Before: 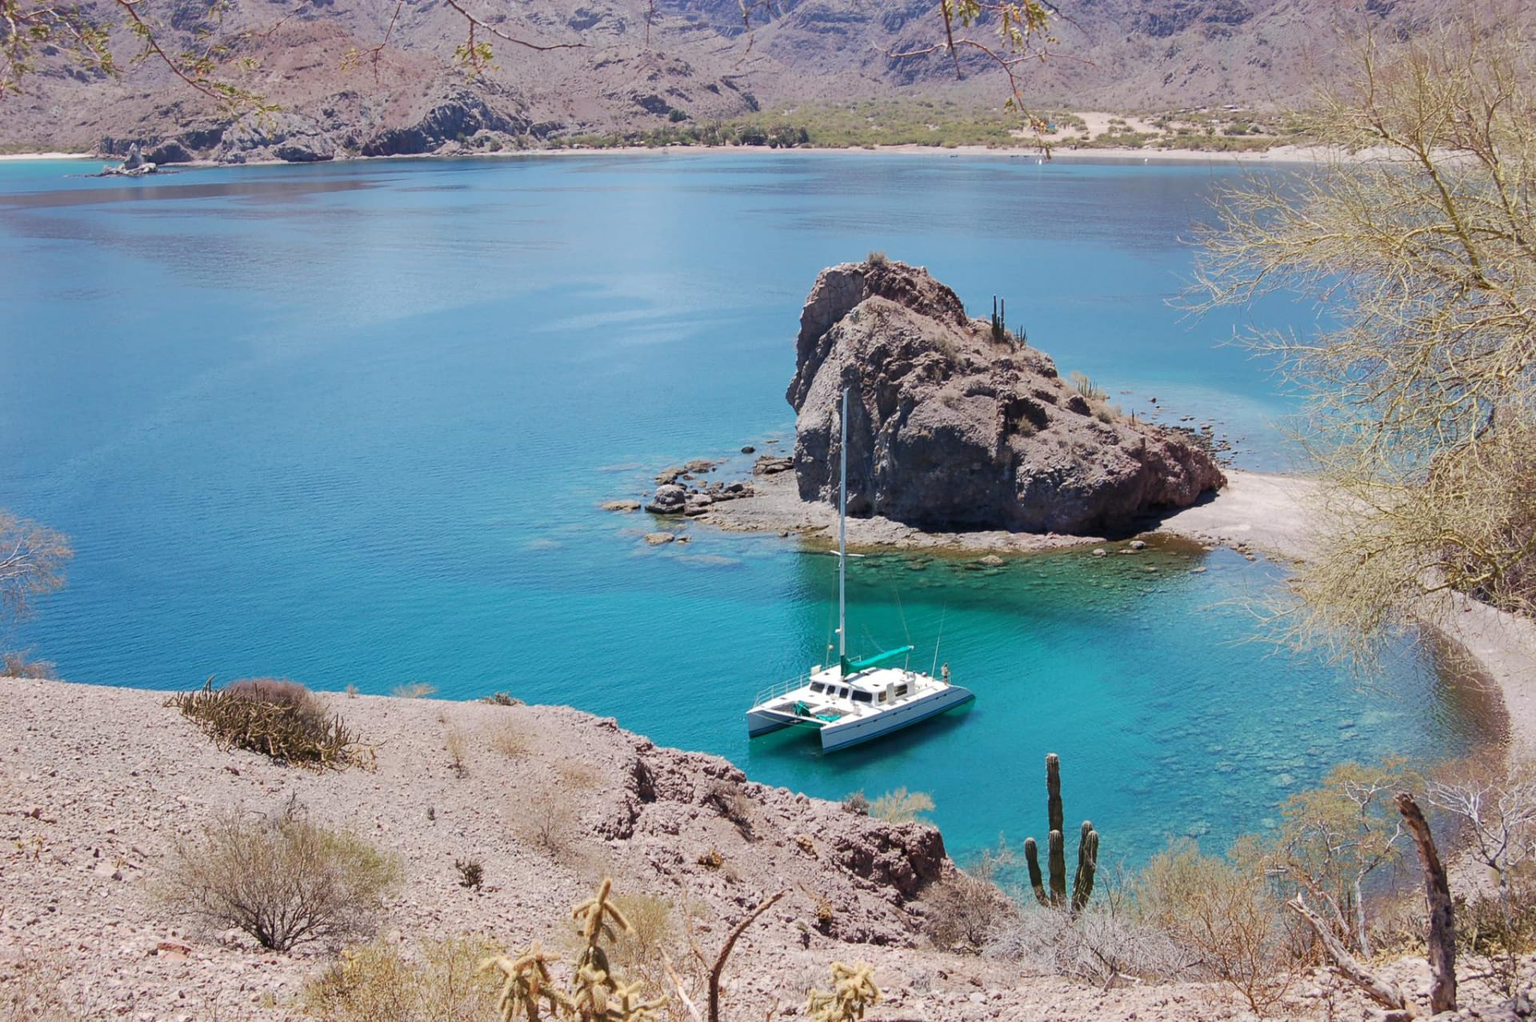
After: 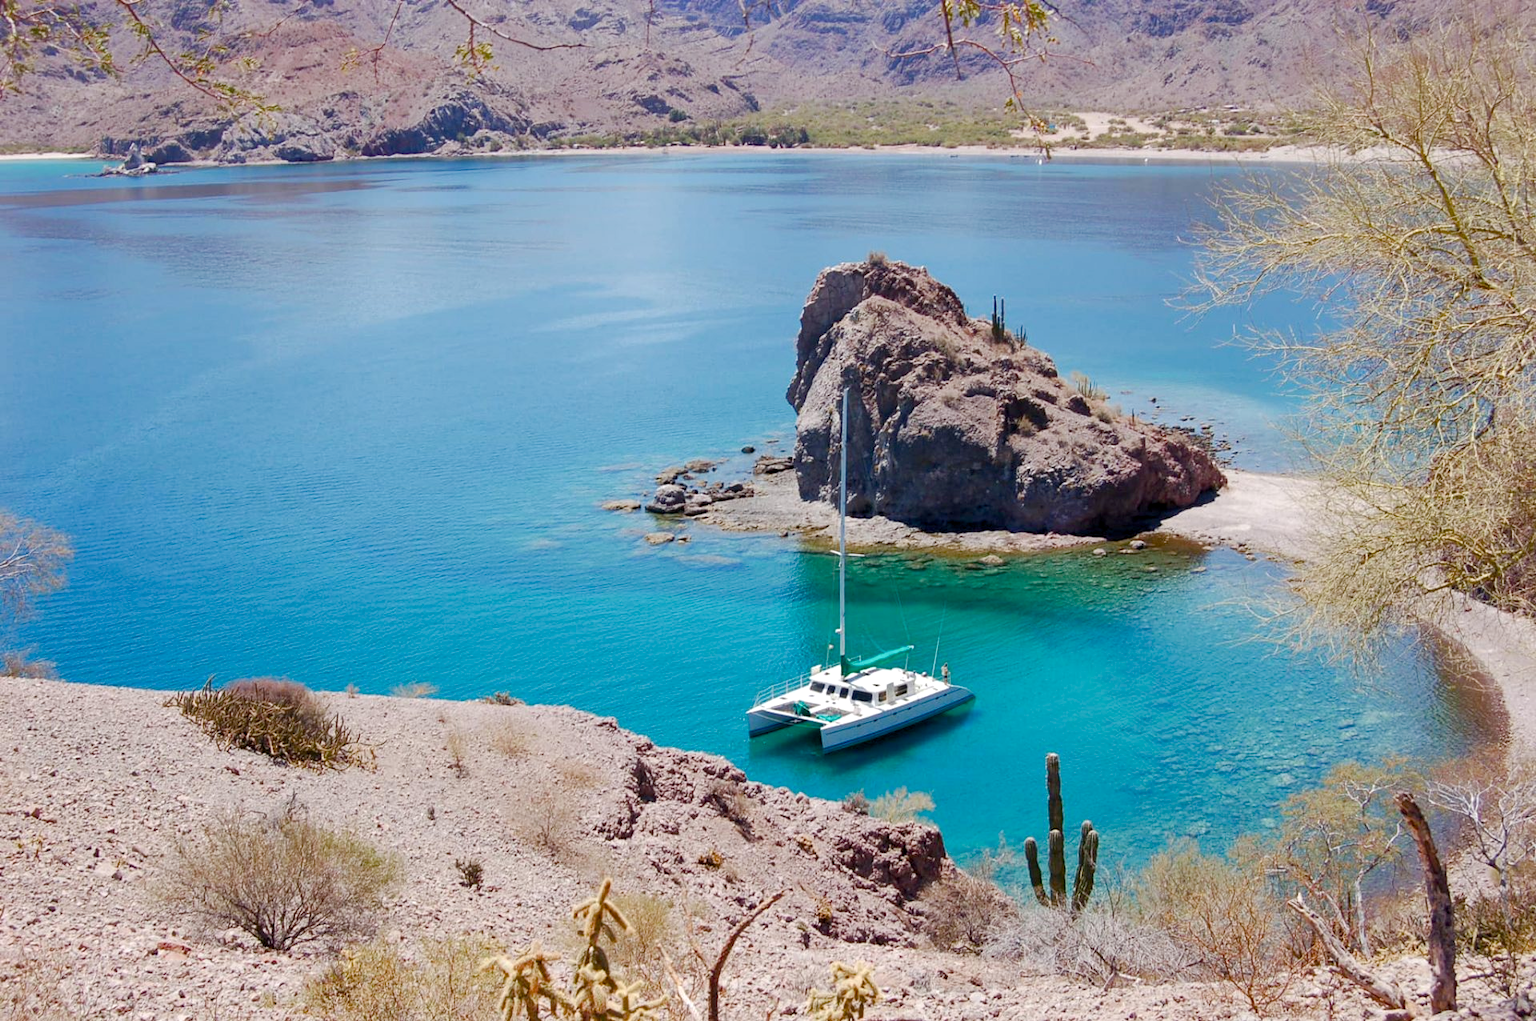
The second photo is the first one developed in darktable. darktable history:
exposure: black level correction 0.001, exposure 0.136 EV, compensate exposure bias true, compensate highlight preservation false
color balance rgb: global offset › luminance -0.277%, global offset › hue 261.16°, perceptual saturation grading › global saturation 0.758%, perceptual saturation grading › highlights -17.436%, perceptual saturation grading › mid-tones 32.542%, perceptual saturation grading › shadows 50.568%
